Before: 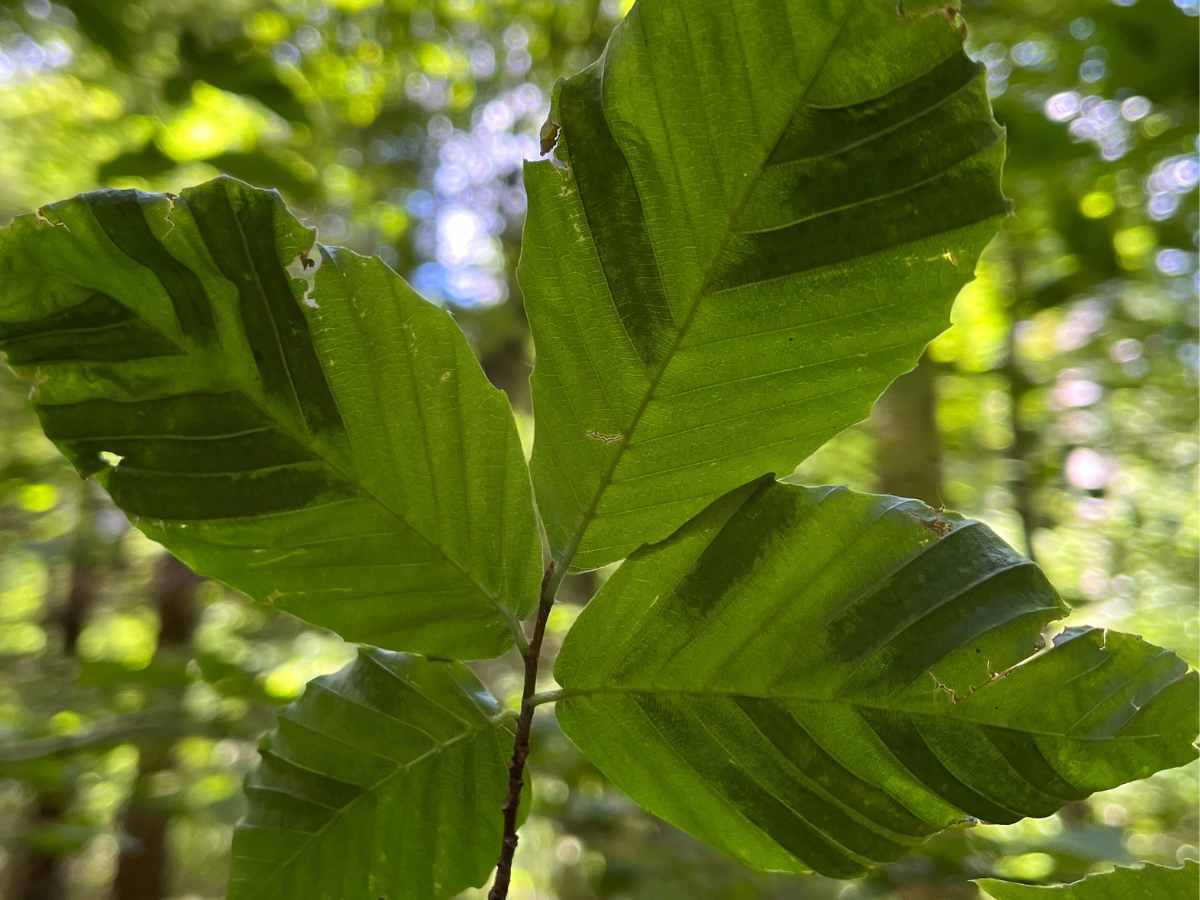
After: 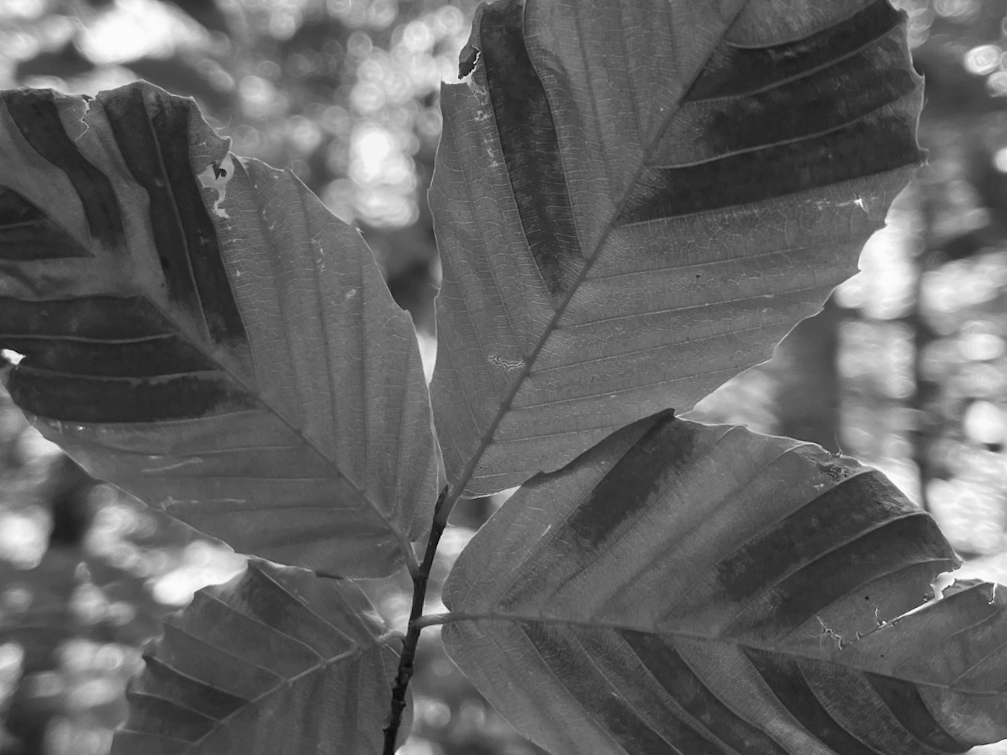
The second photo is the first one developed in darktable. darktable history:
color balance rgb: perceptual saturation grading › global saturation 20%, perceptual saturation grading › highlights -50%, perceptual saturation grading › shadows 30%
color balance: mode lift, gamma, gain (sRGB)
monochrome: a -35.87, b 49.73, size 1.7
crop and rotate: angle -3.27°, left 5.211%, top 5.211%, right 4.607%, bottom 4.607%
